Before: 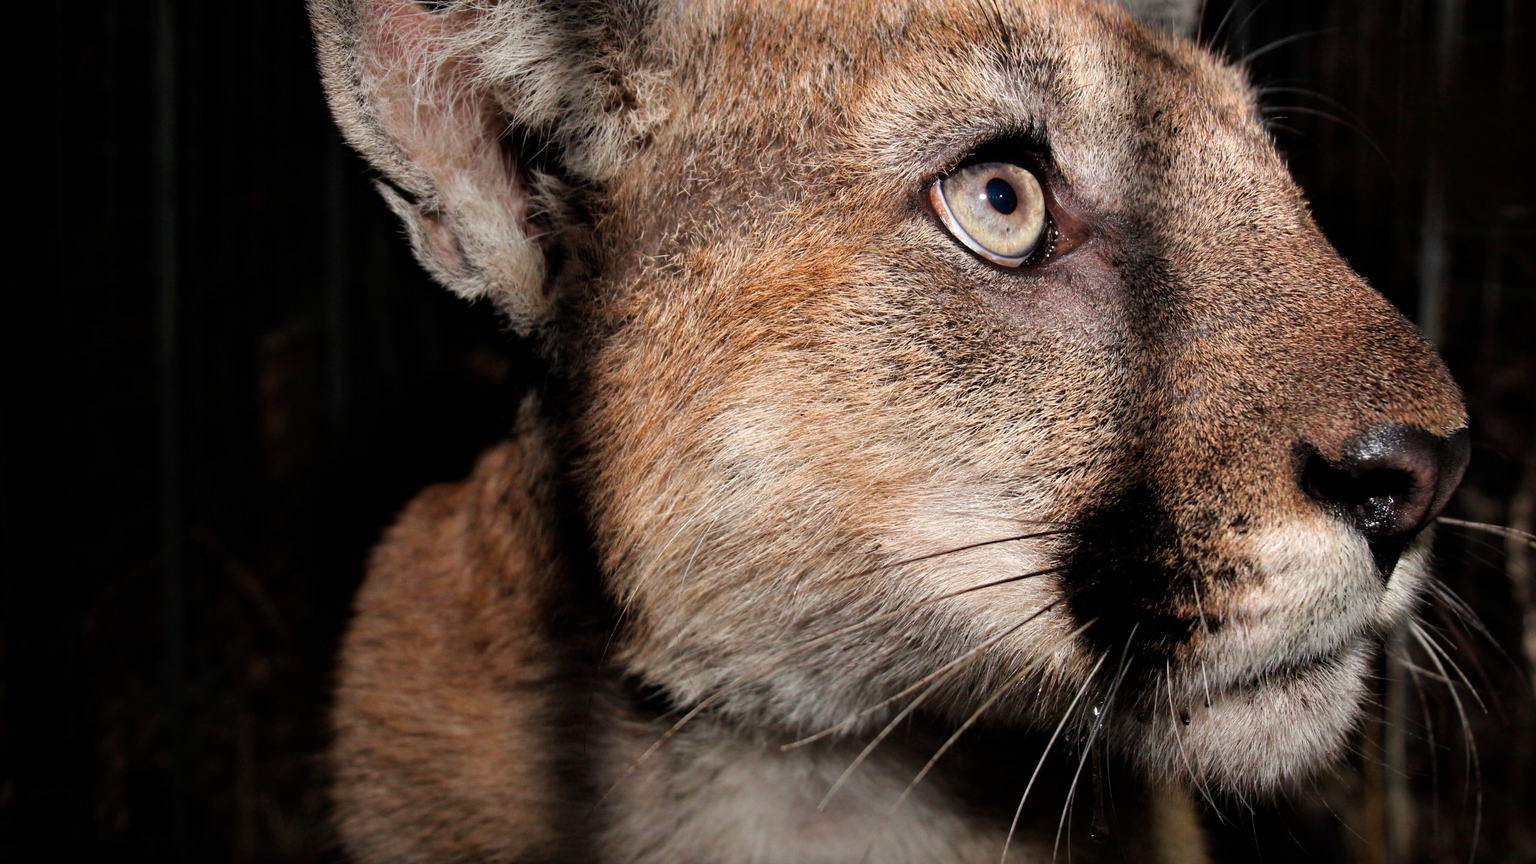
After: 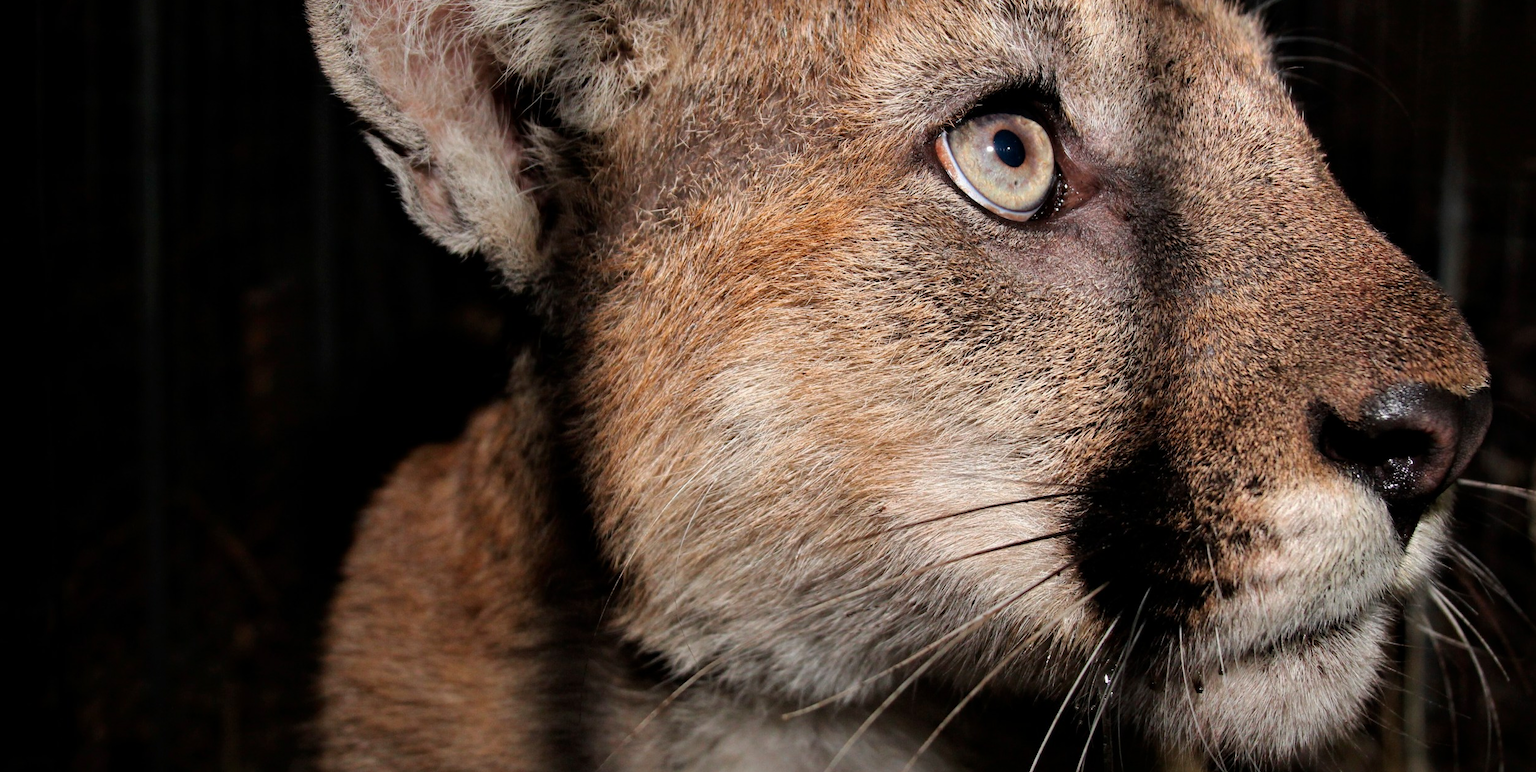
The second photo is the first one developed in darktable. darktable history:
exposure: exposure 0.073 EV, compensate exposure bias true, compensate highlight preservation false
shadows and highlights: shadows -20.54, white point adjustment -2.17, highlights -35.2
crop: left 1.439%, top 6.099%, right 1.45%, bottom 7.073%
